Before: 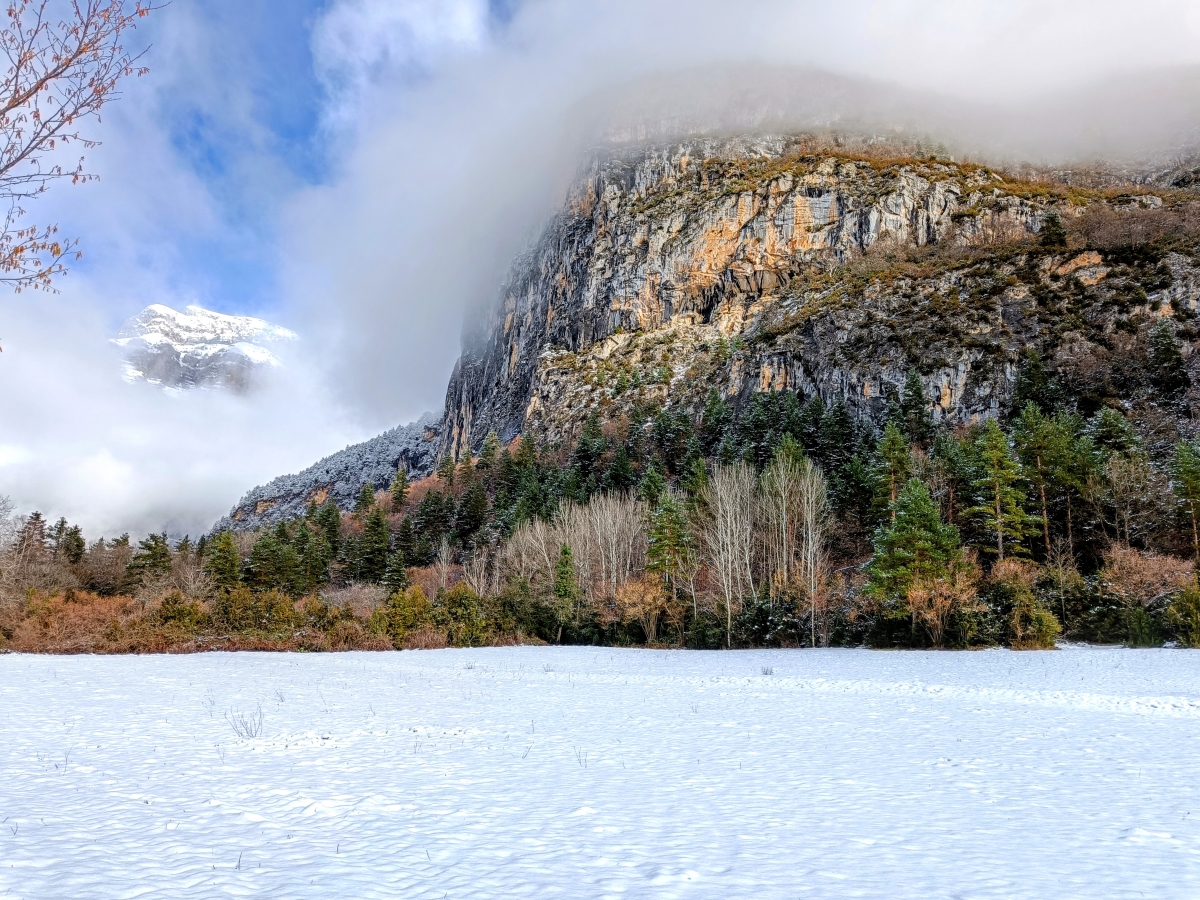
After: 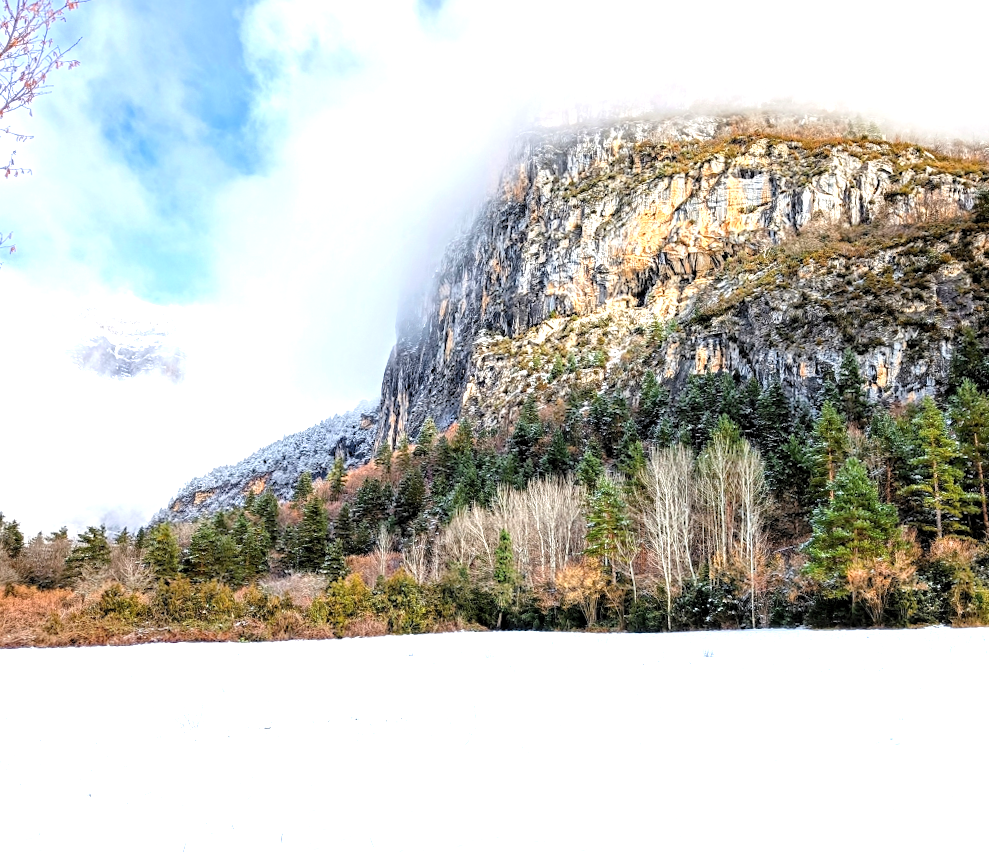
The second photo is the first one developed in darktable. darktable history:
exposure: exposure 1.061 EV, compensate highlight preservation false
crop and rotate: angle 1°, left 4.281%, top 0.642%, right 11.383%, bottom 2.486%
levels: levels [0.016, 0.5, 0.996]
